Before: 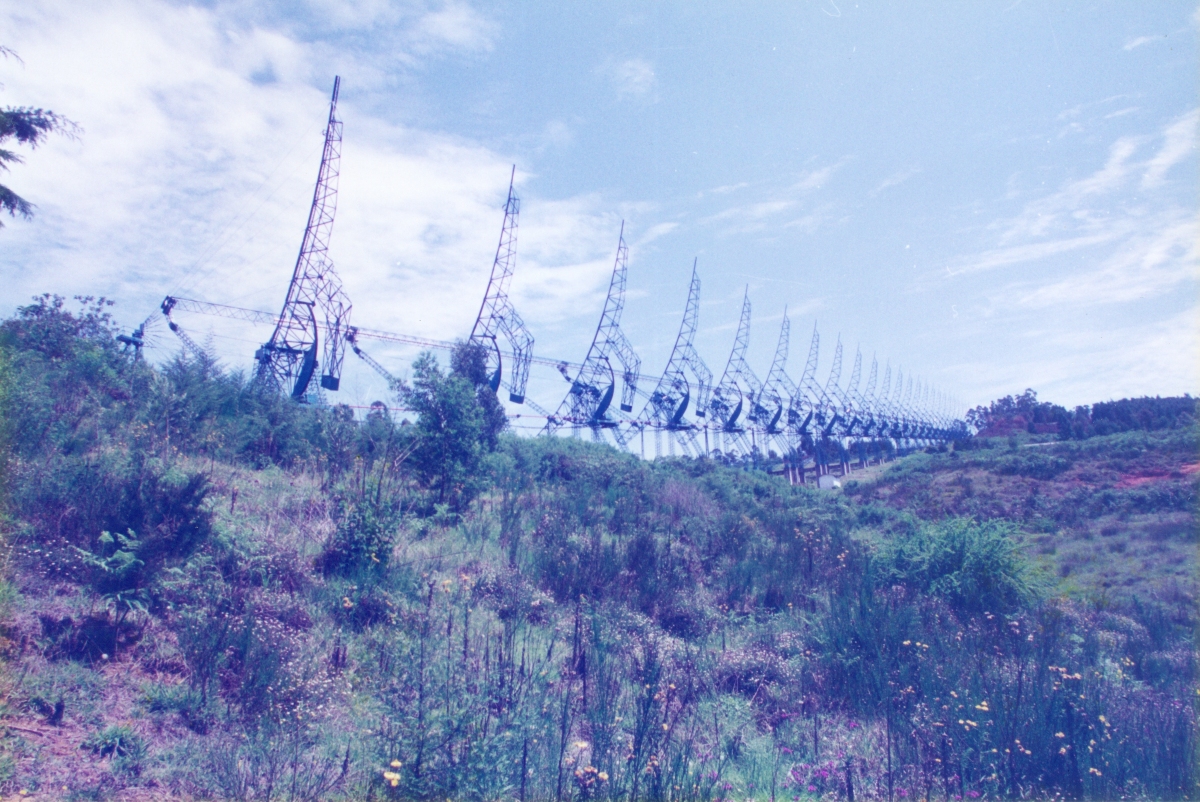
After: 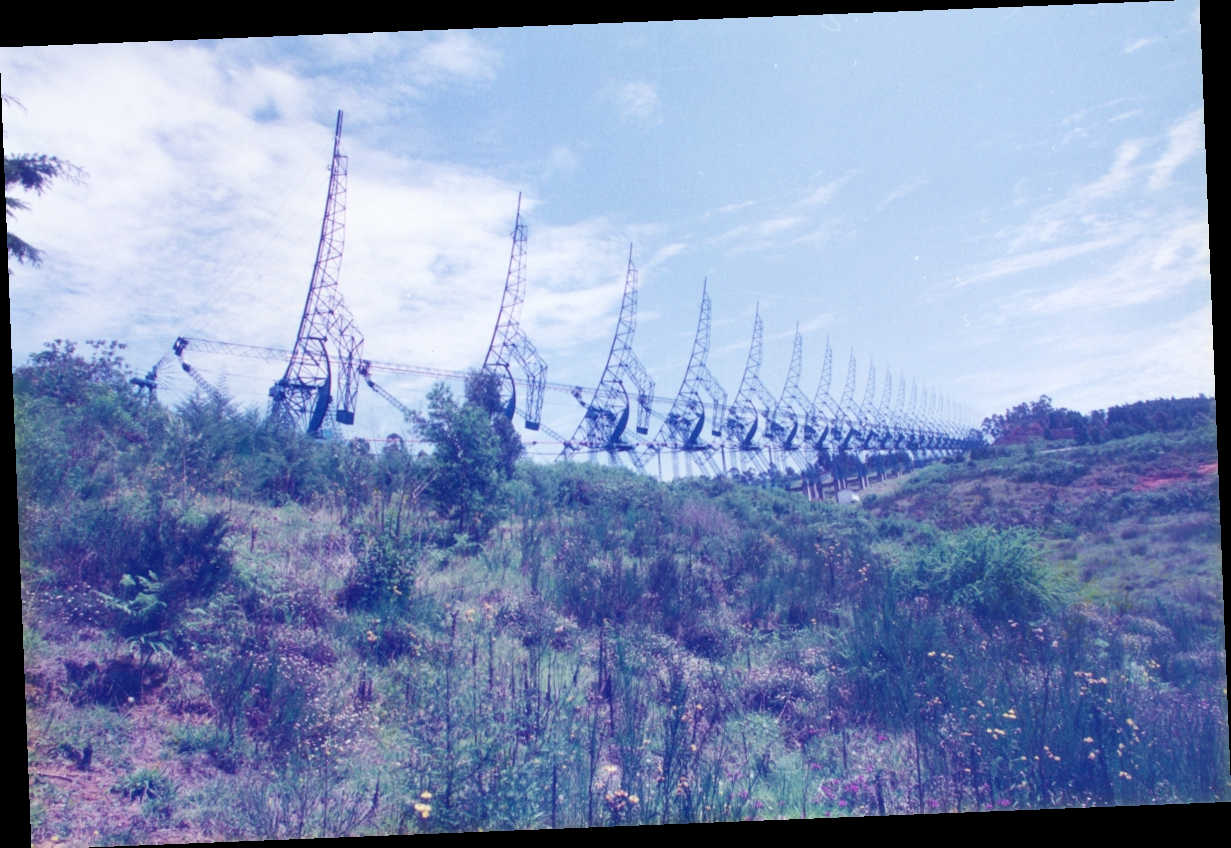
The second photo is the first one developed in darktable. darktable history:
rotate and perspective: rotation -2.29°, automatic cropping off
crop: bottom 0.071%
